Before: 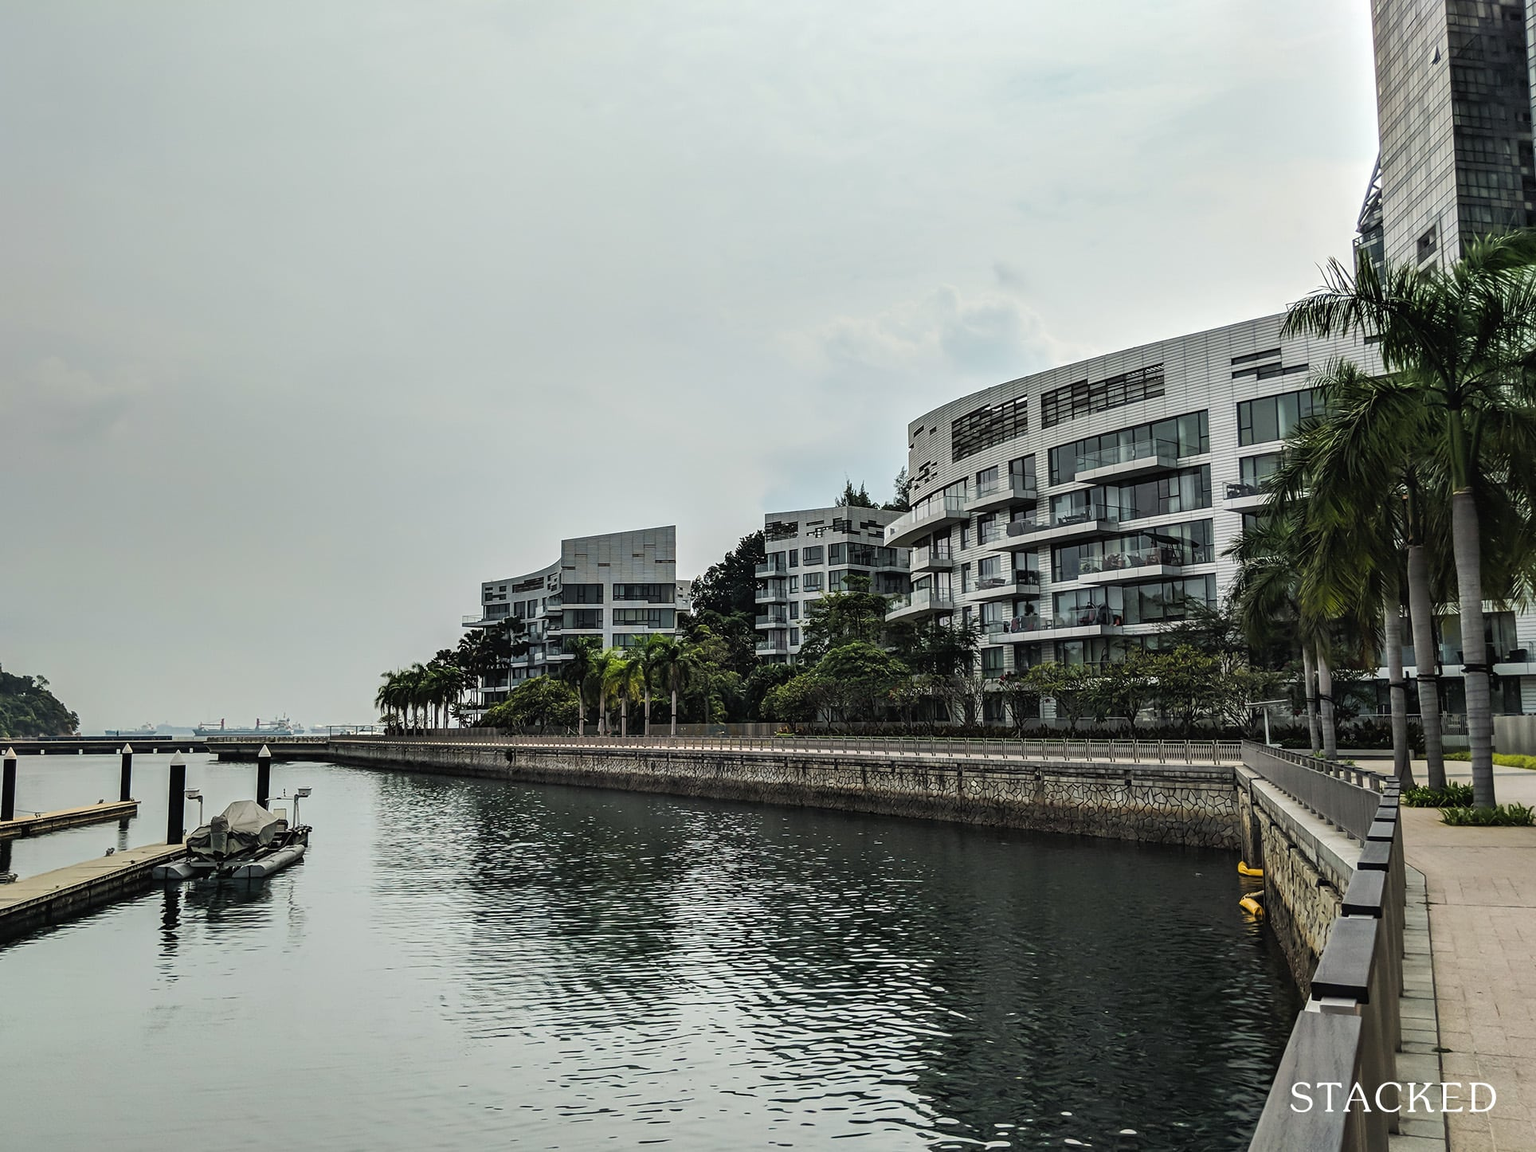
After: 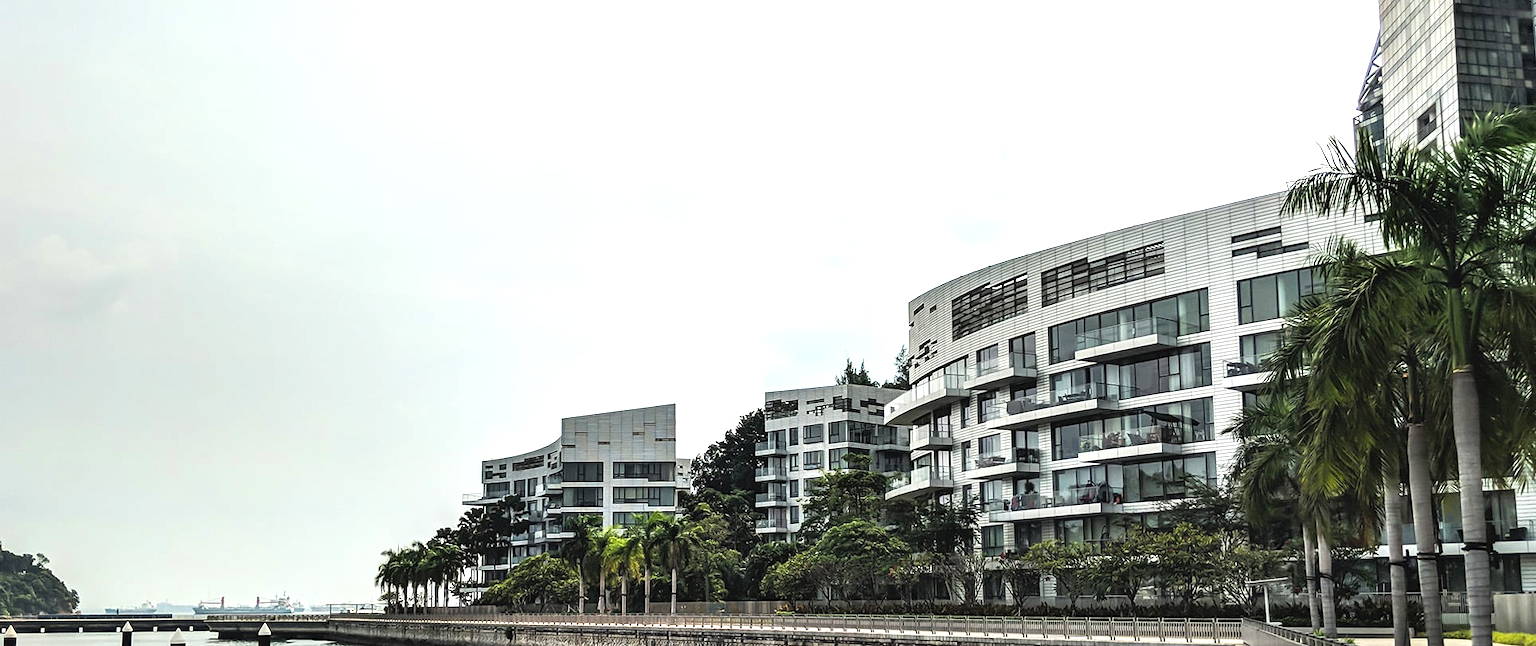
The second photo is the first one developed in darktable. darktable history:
crop and rotate: top 10.605%, bottom 33.274%
exposure: black level correction 0, exposure 0.9 EV, compensate highlight preservation false
